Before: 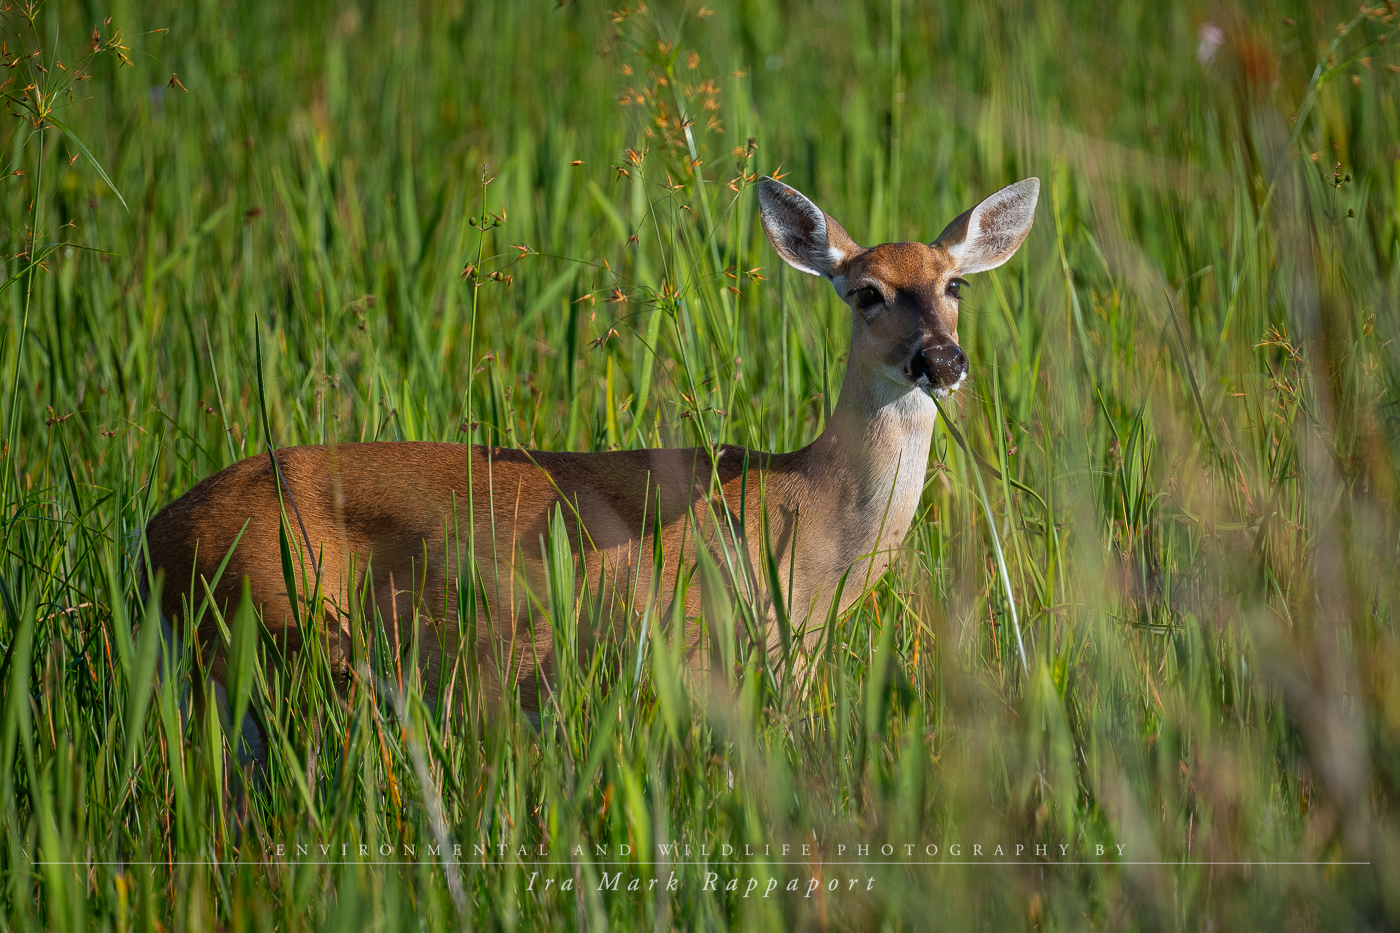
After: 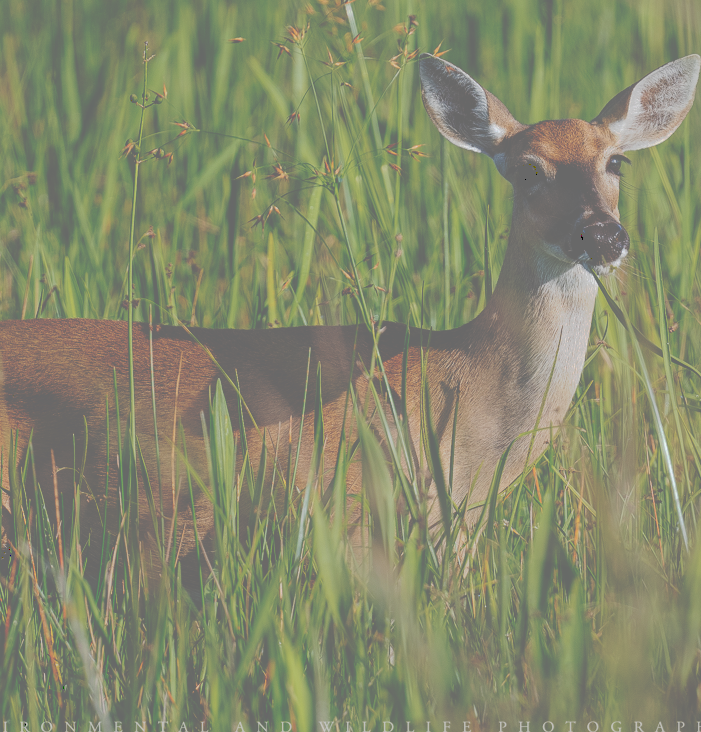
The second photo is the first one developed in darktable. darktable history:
crop and rotate: angle 0.017°, left 24.237%, top 13.183%, right 25.619%, bottom 8.281%
tone curve: curves: ch0 [(0, 0) (0.003, 0.439) (0.011, 0.439) (0.025, 0.439) (0.044, 0.439) (0.069, 0.439) (0.1, 0.439) (0.136, 0.44) (0.177, 0.444) (0.224, 0.45) (0.277, 0.462) (0.335, 0.487) (0.399, 0.528) (0.468, 0.577) (0.543, 0.621) (0.623, 0.669) (0.709, 0.715) (0.801, 0.764) (0.898, 0.804) (1, 1)], preserve colors none
